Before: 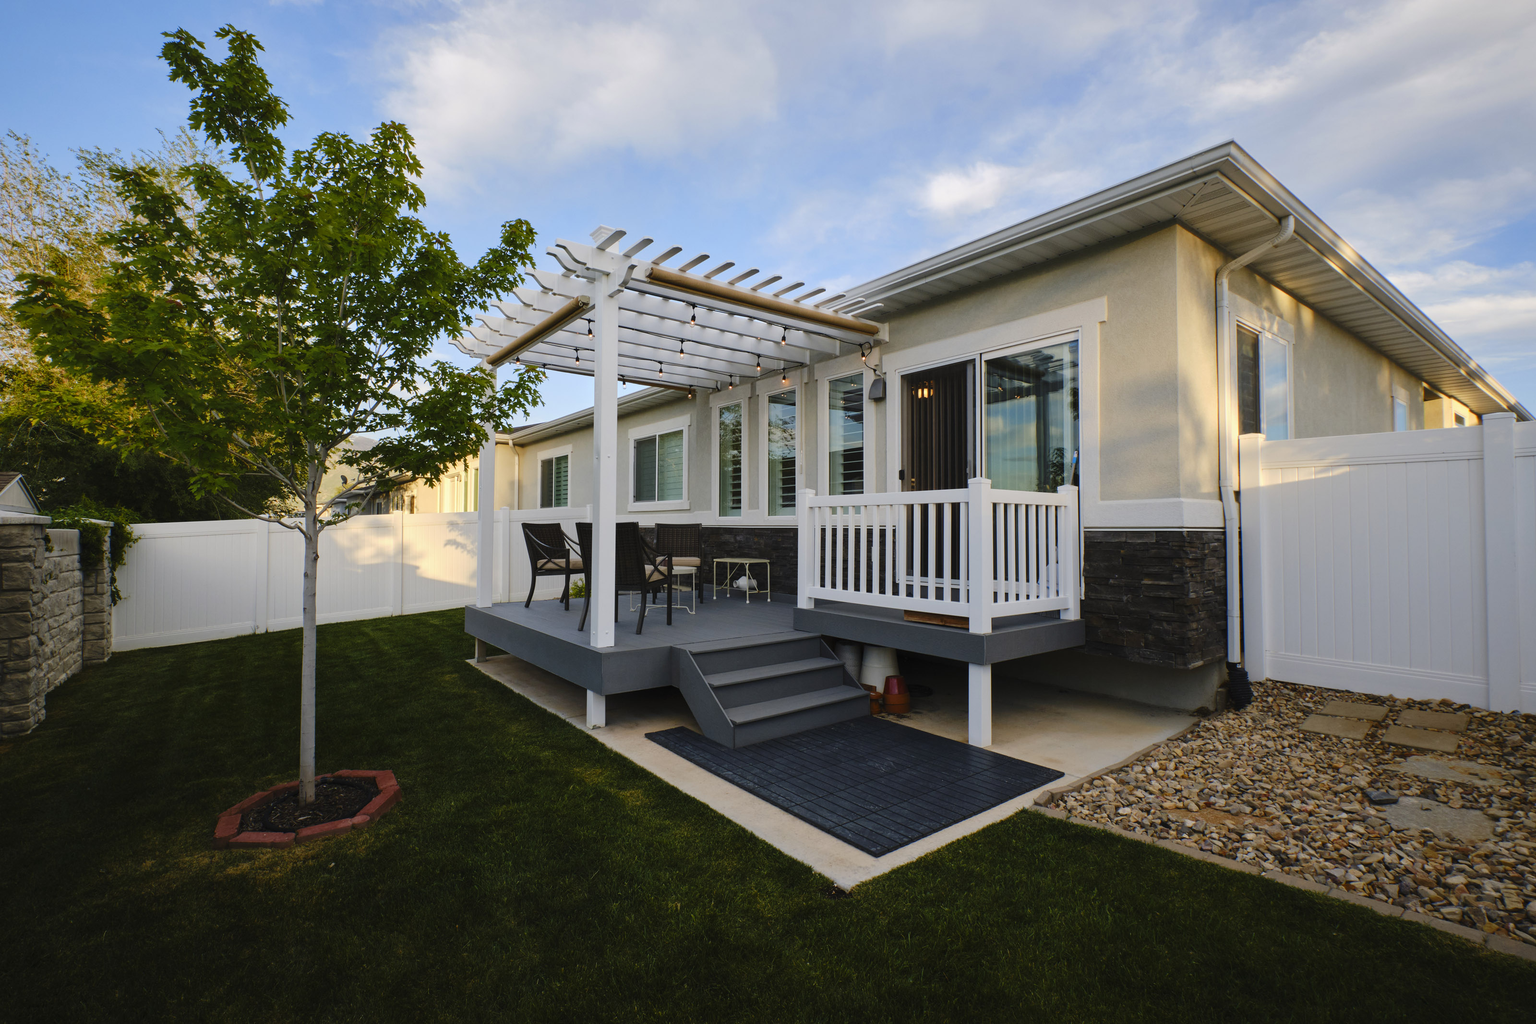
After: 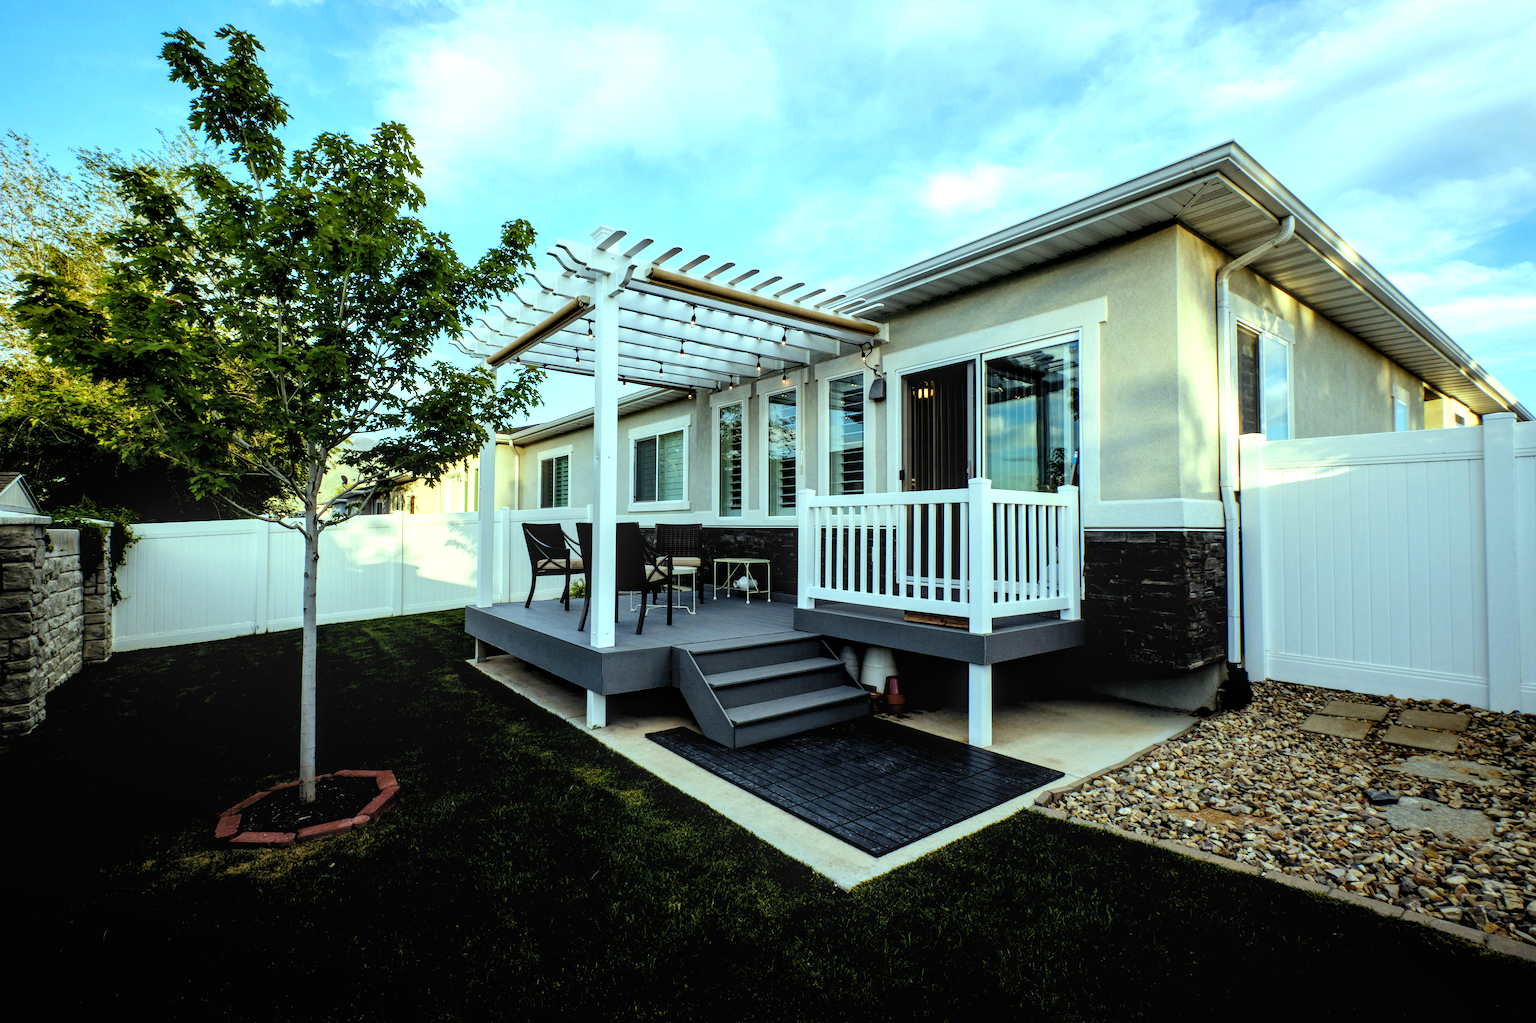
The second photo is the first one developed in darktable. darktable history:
local contrast: detail 130%
rgb levels: levels [[0.01, 0.419, 0.839], [0, 0.5, 1], [0, 0.5, 1]]
color balance: mode lift, gamma, gain (sRGB), lift [0.997, 0.979, 1.021, 1.011], gamma [1, 1.084, 0.916, 0.998], gain [1, 0.87, 1.13, 1.101], contrast 4.55%, contrast fulcrum 38.24%, output saturation 104.09%
tone equalizer: -8 EV -0.417 EV, -7 EV -0.389 EV, -6 EV -0.333 EV, -5 EV -0.222 EV, -3 EV 0.222 EV, -2 EV 0.333 EV, -1 EV 0.389 EV, +0 EV 0.417 EV, edges refinement/feathering 500, mask exposure compensation -1.25 EV, preserve details no
